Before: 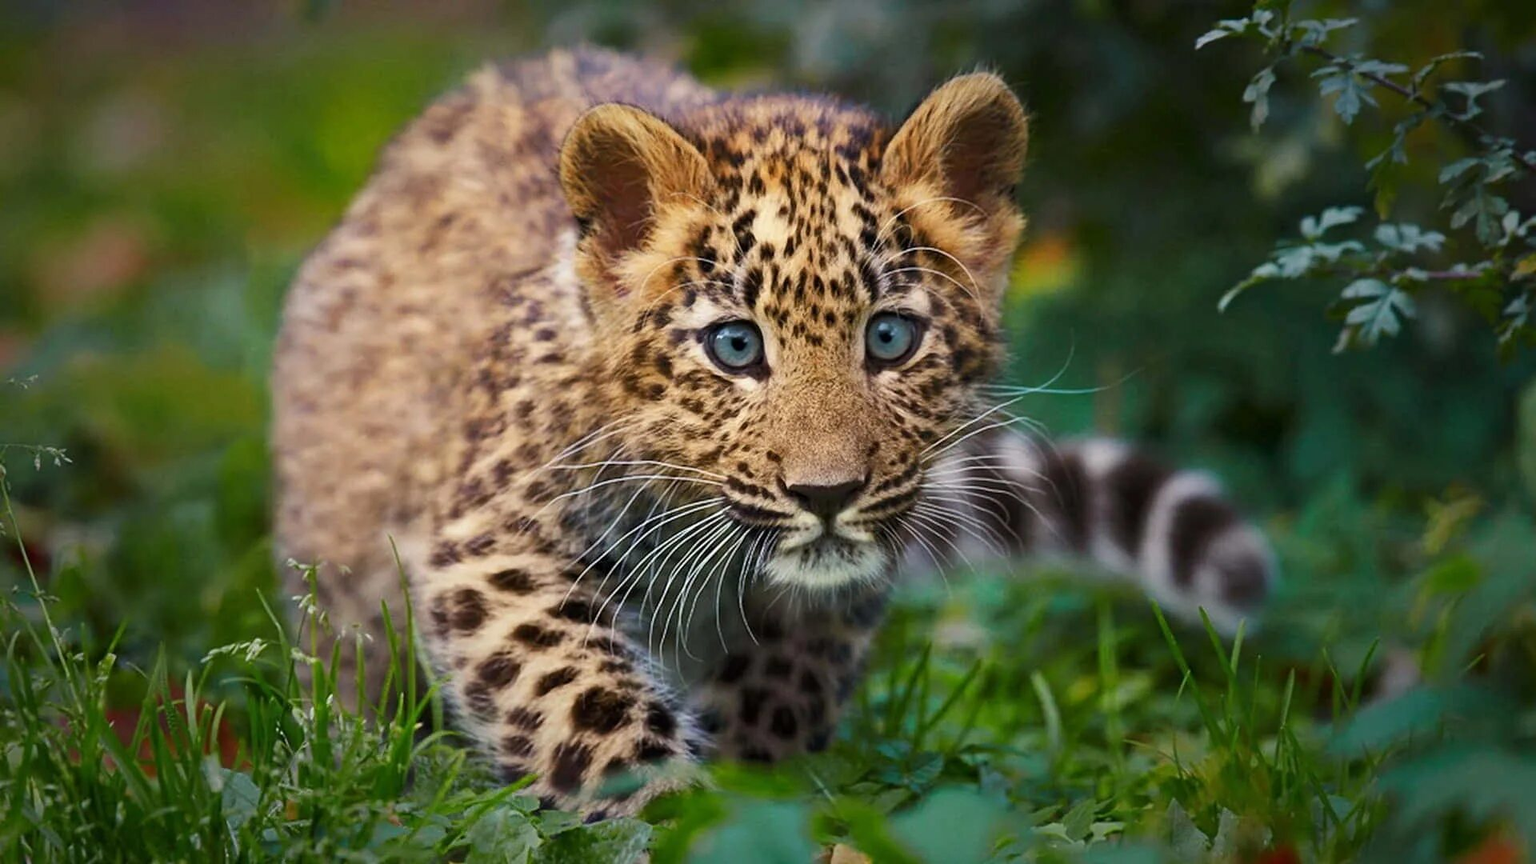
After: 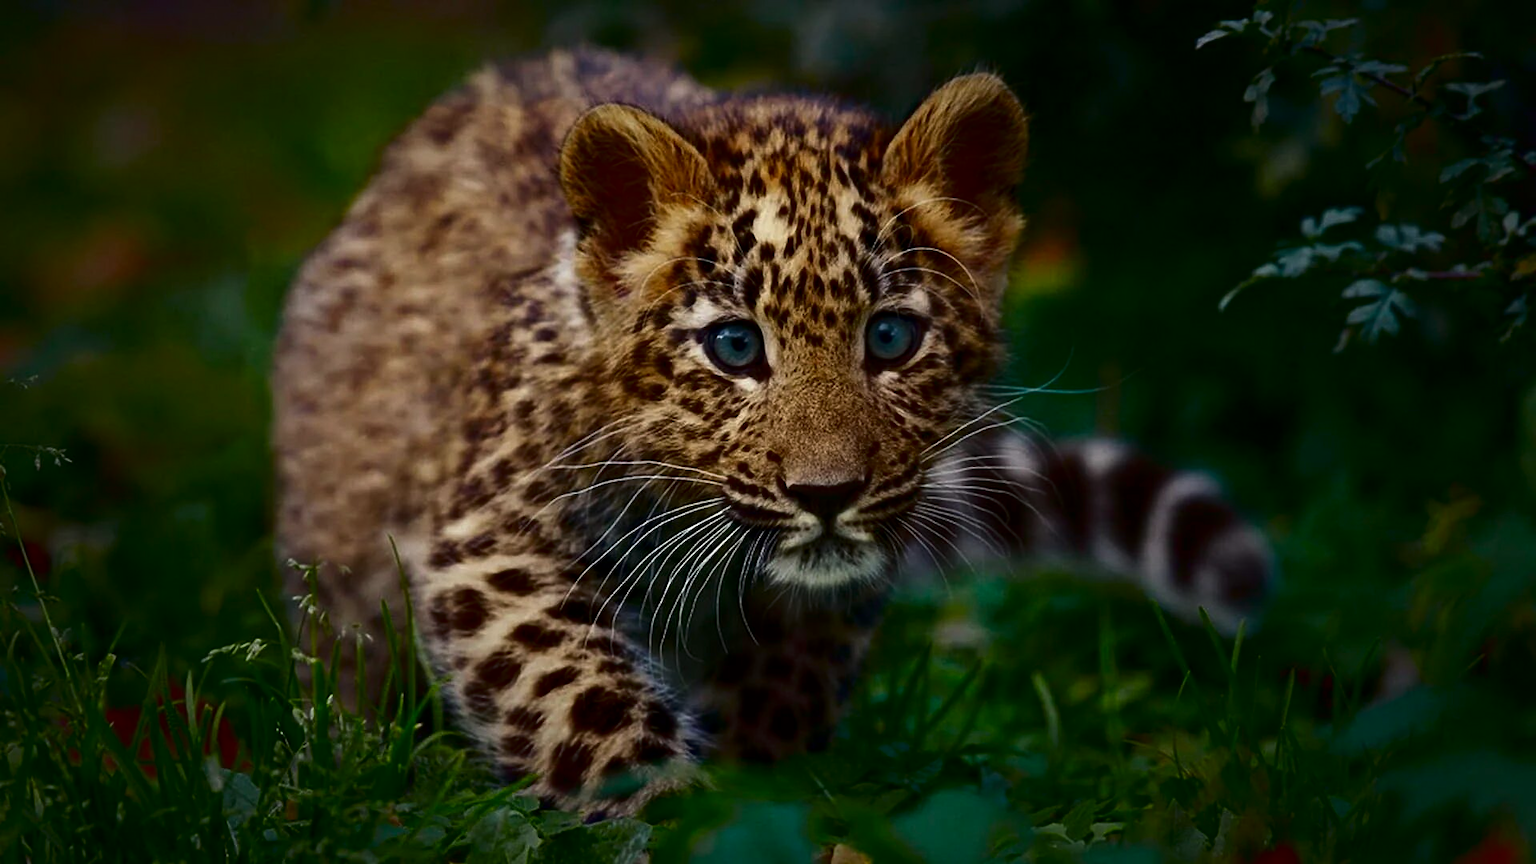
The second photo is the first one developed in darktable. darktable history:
contrast brightness saturation: brightness -0.516
